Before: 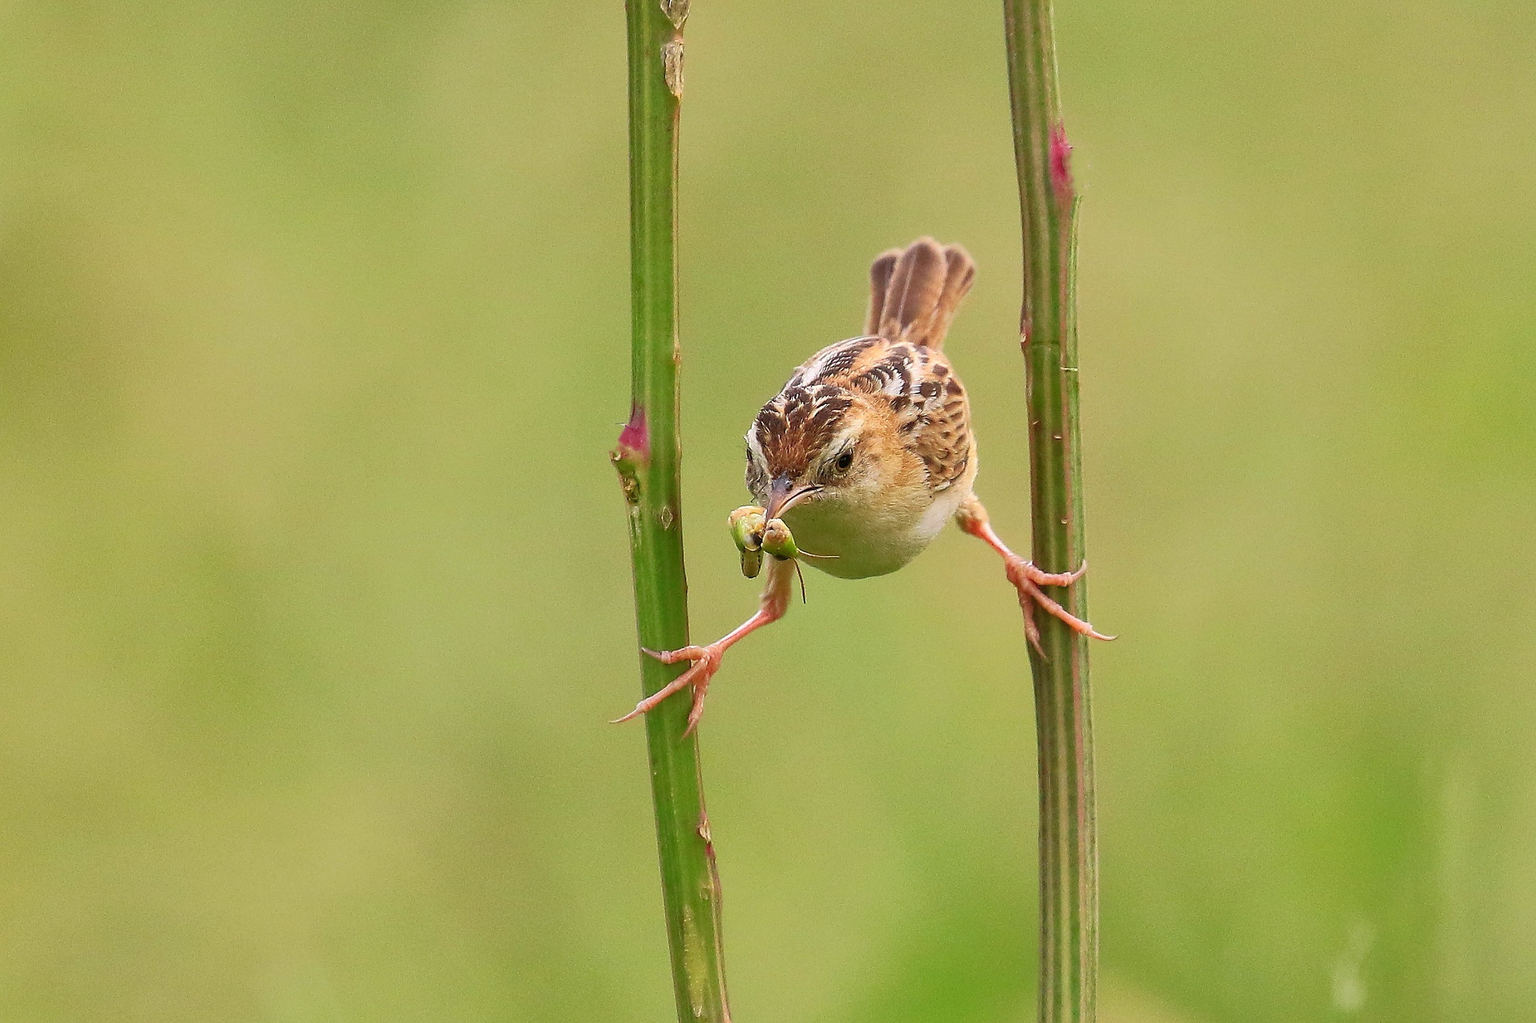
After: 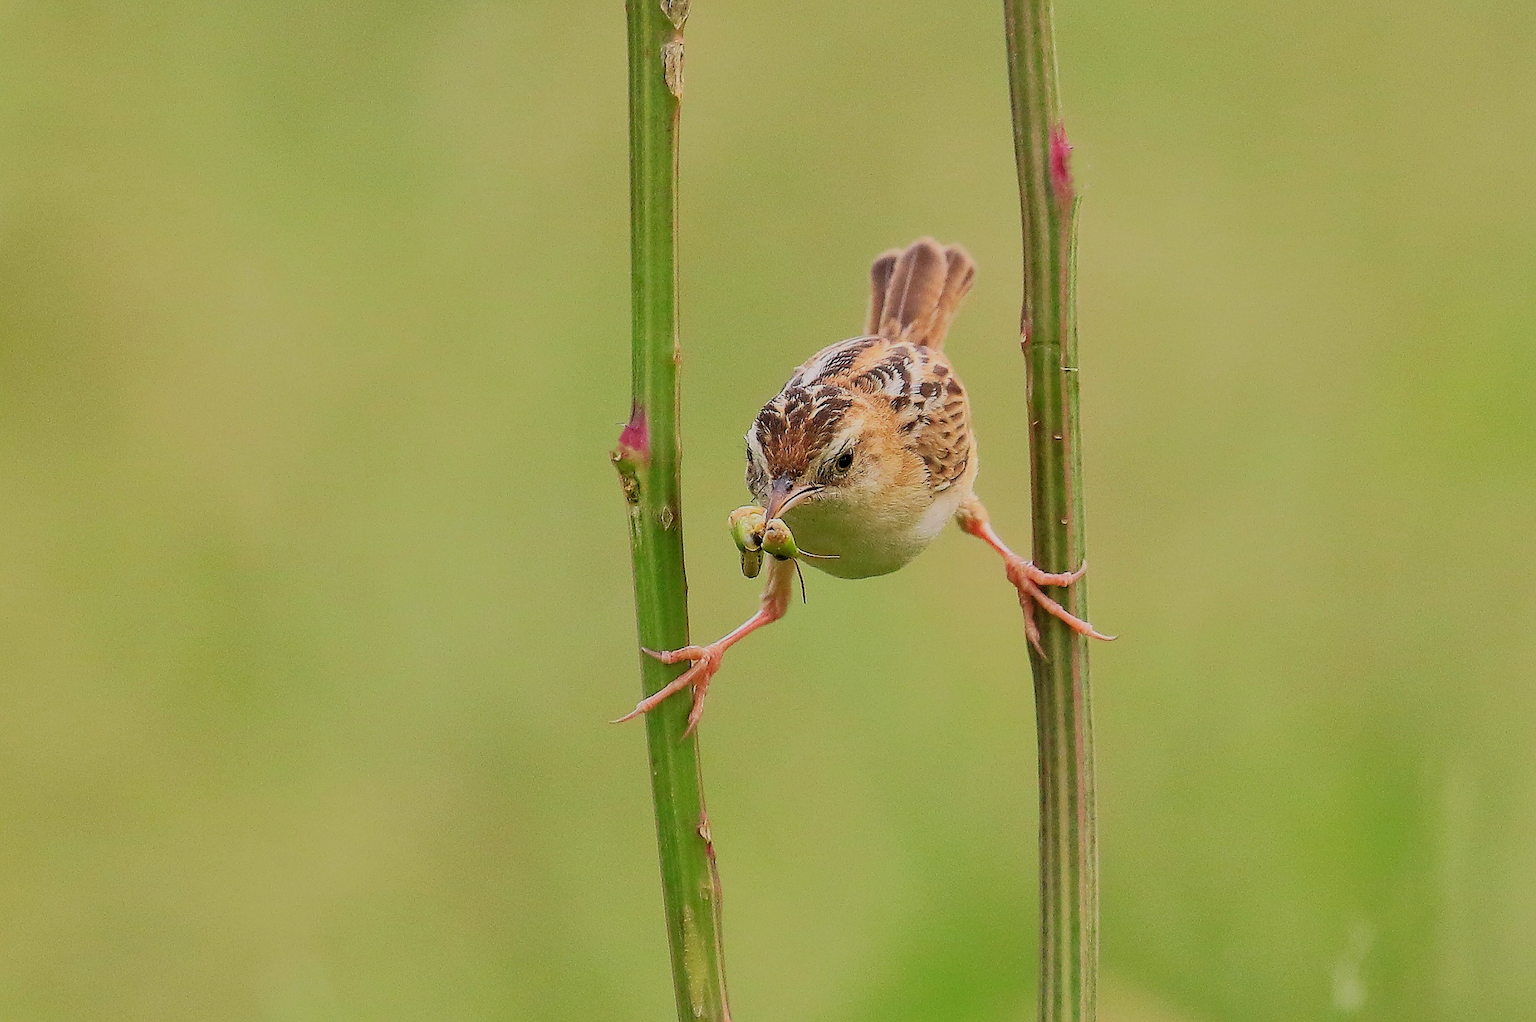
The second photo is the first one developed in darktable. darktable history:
sharpen: radius 1.458, amount 0.398, threshold 1.271
filmic rgb: black relative exposure -7.15 EV, white relative exposure 5.36 EV, hardness 3.02, color science v6 (2022)
